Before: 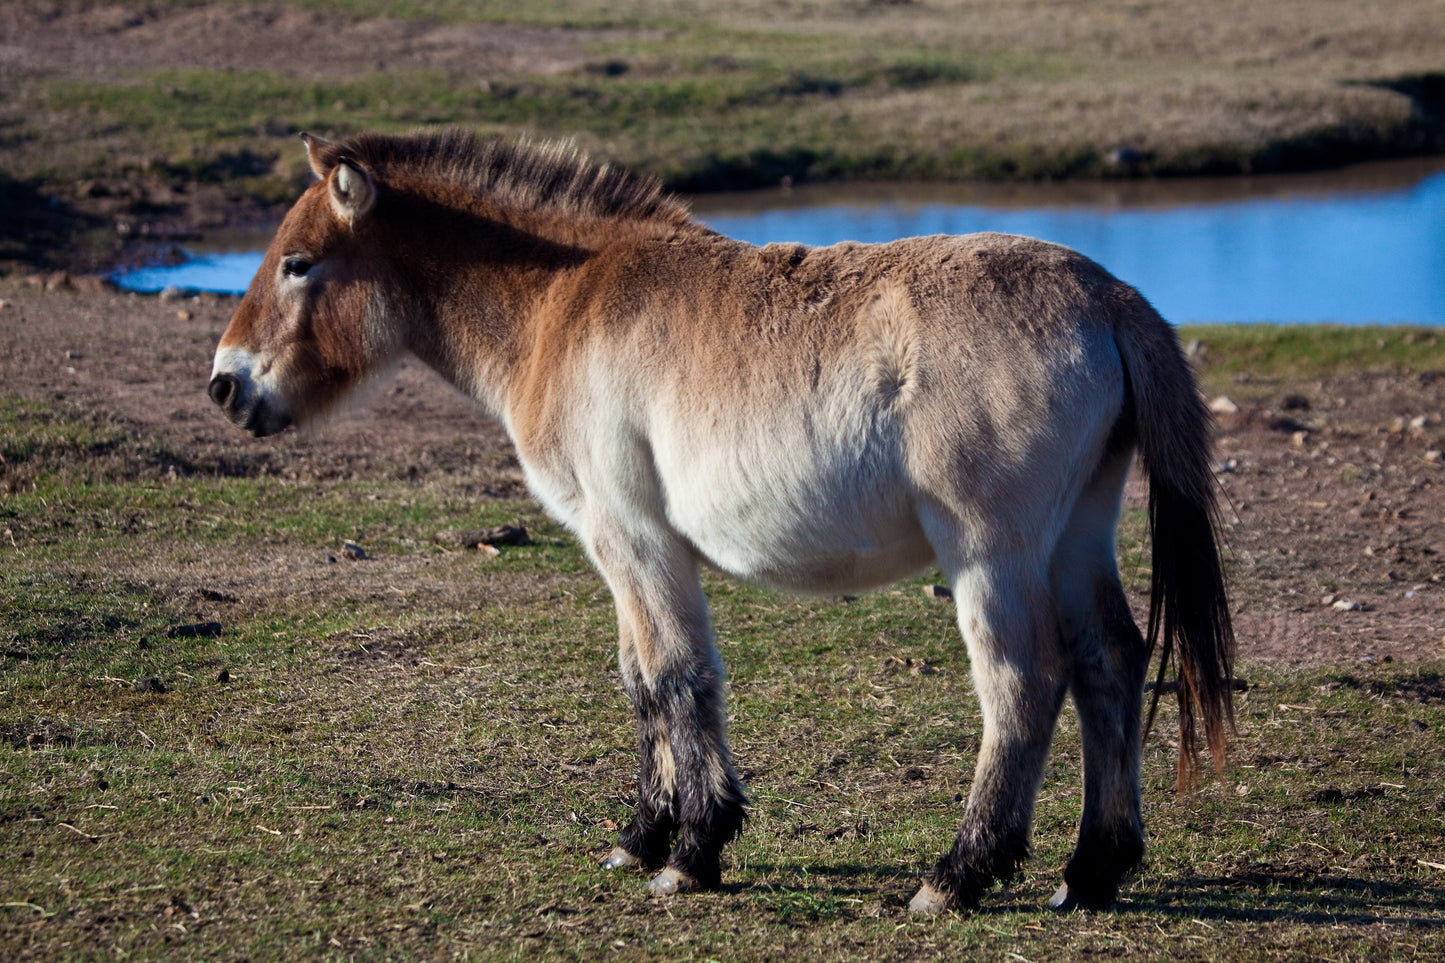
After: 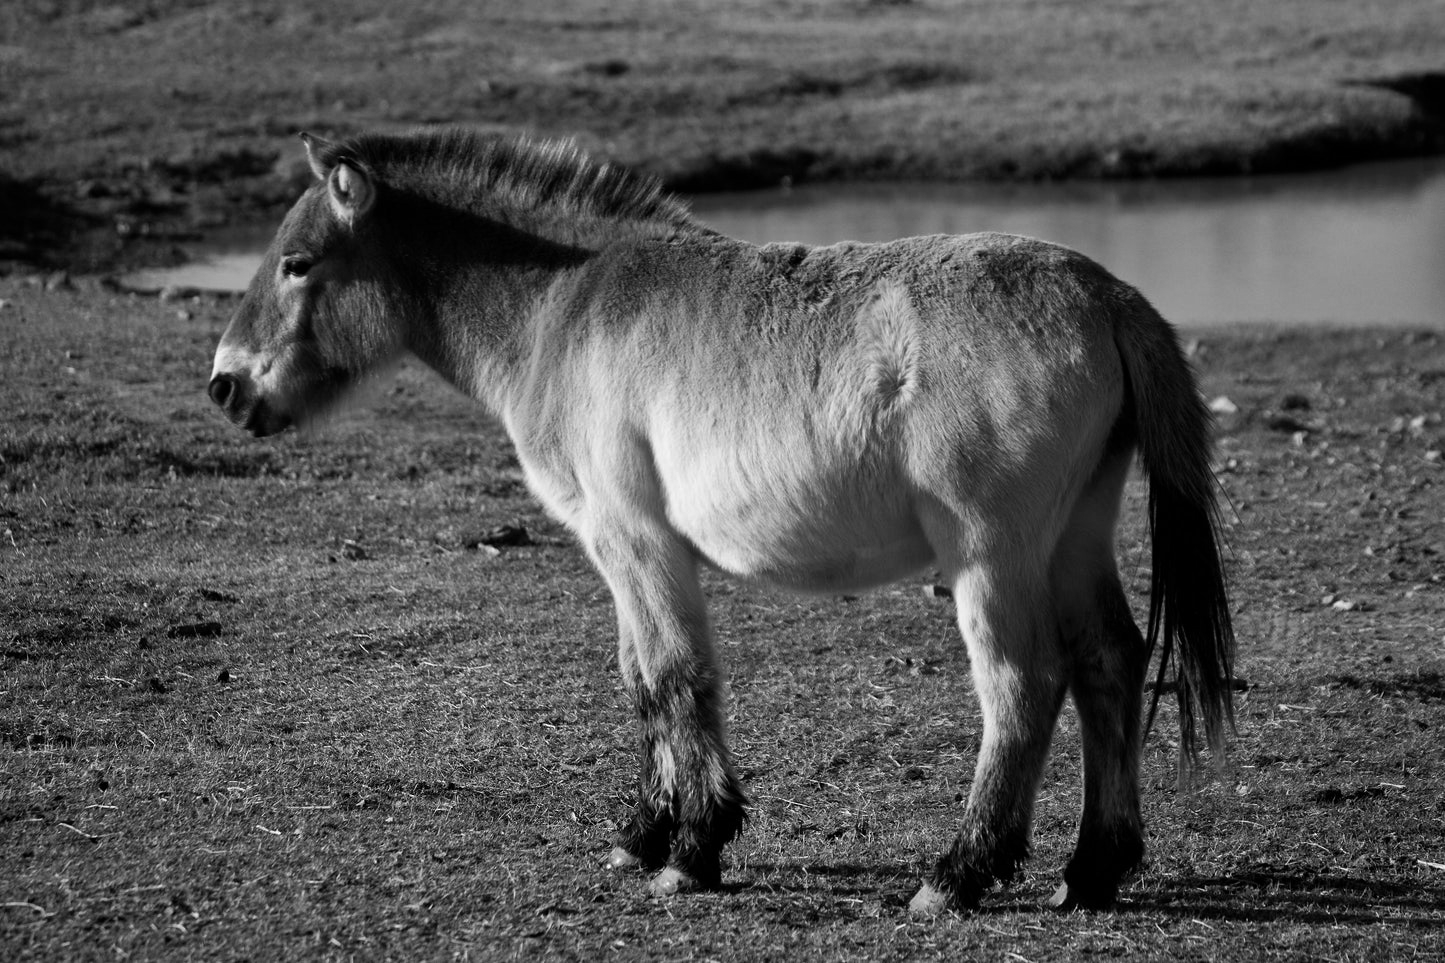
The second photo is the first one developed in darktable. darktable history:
rgb levels: mode RGB, independent channels, levels [[0, 0.5, 1], [0, 0.521, 1], [0, 0.536, 1]]
monochrome: on, module defaults
